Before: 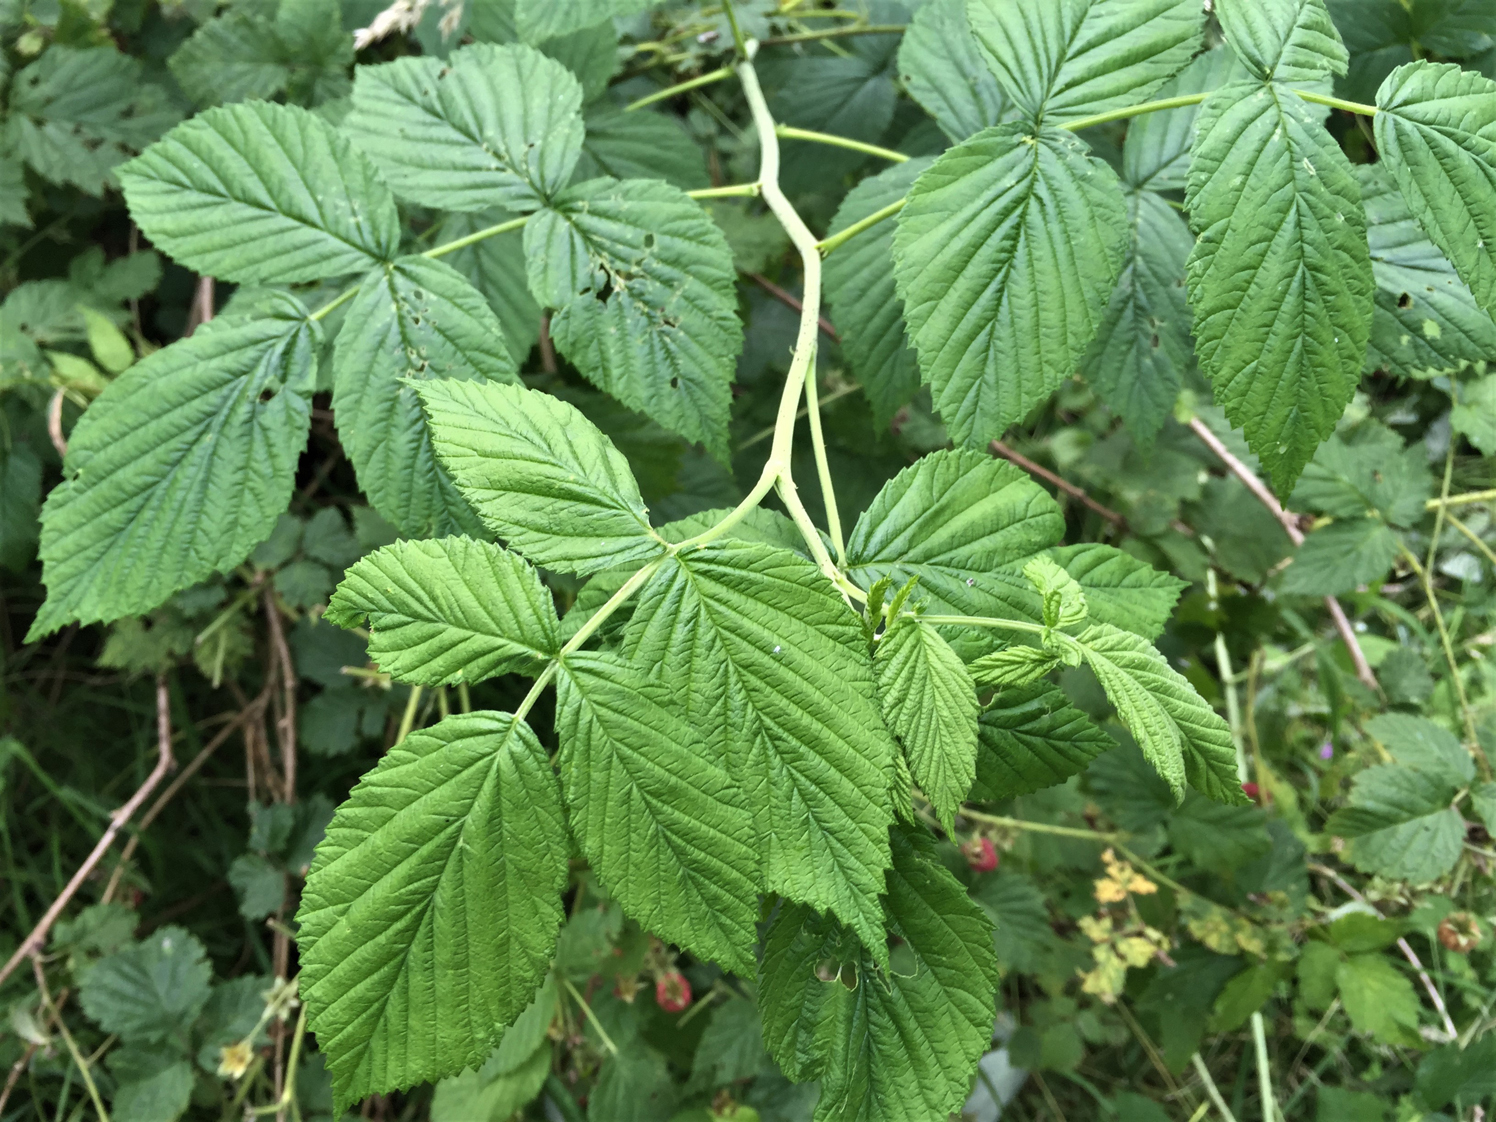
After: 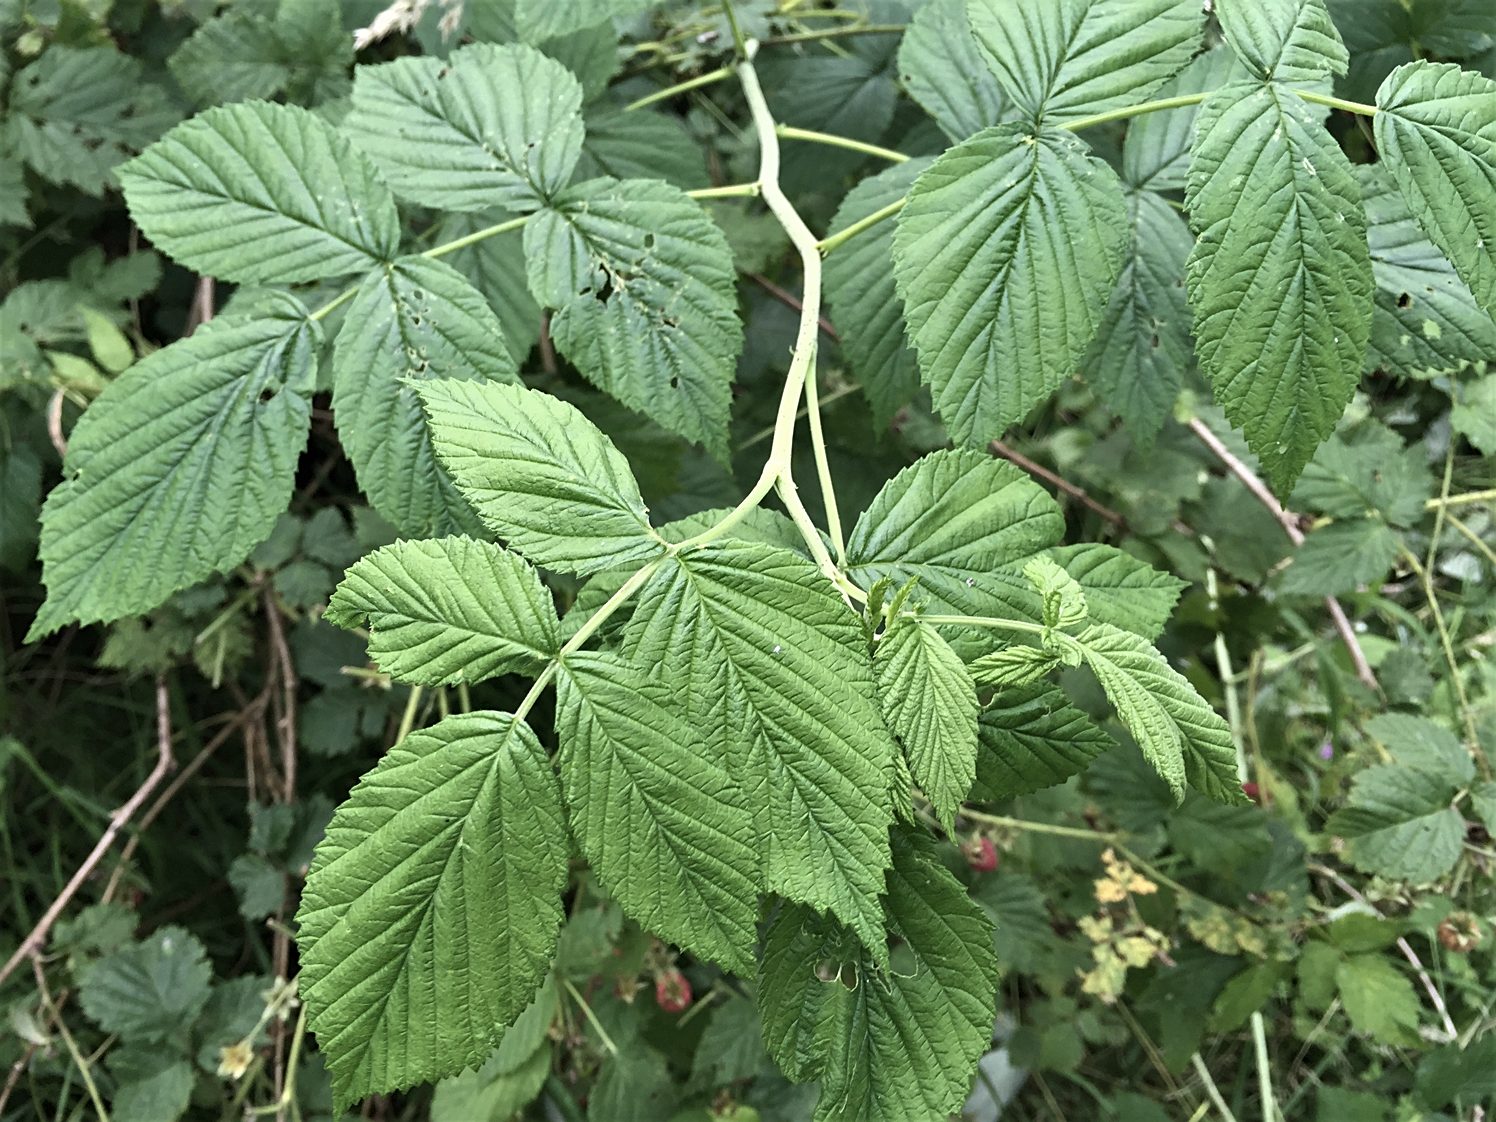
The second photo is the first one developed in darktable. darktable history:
sharpen: on, module defaults
contrast brightness saturation: contrast 0.061, brightness -0.013, saturation -0.212
